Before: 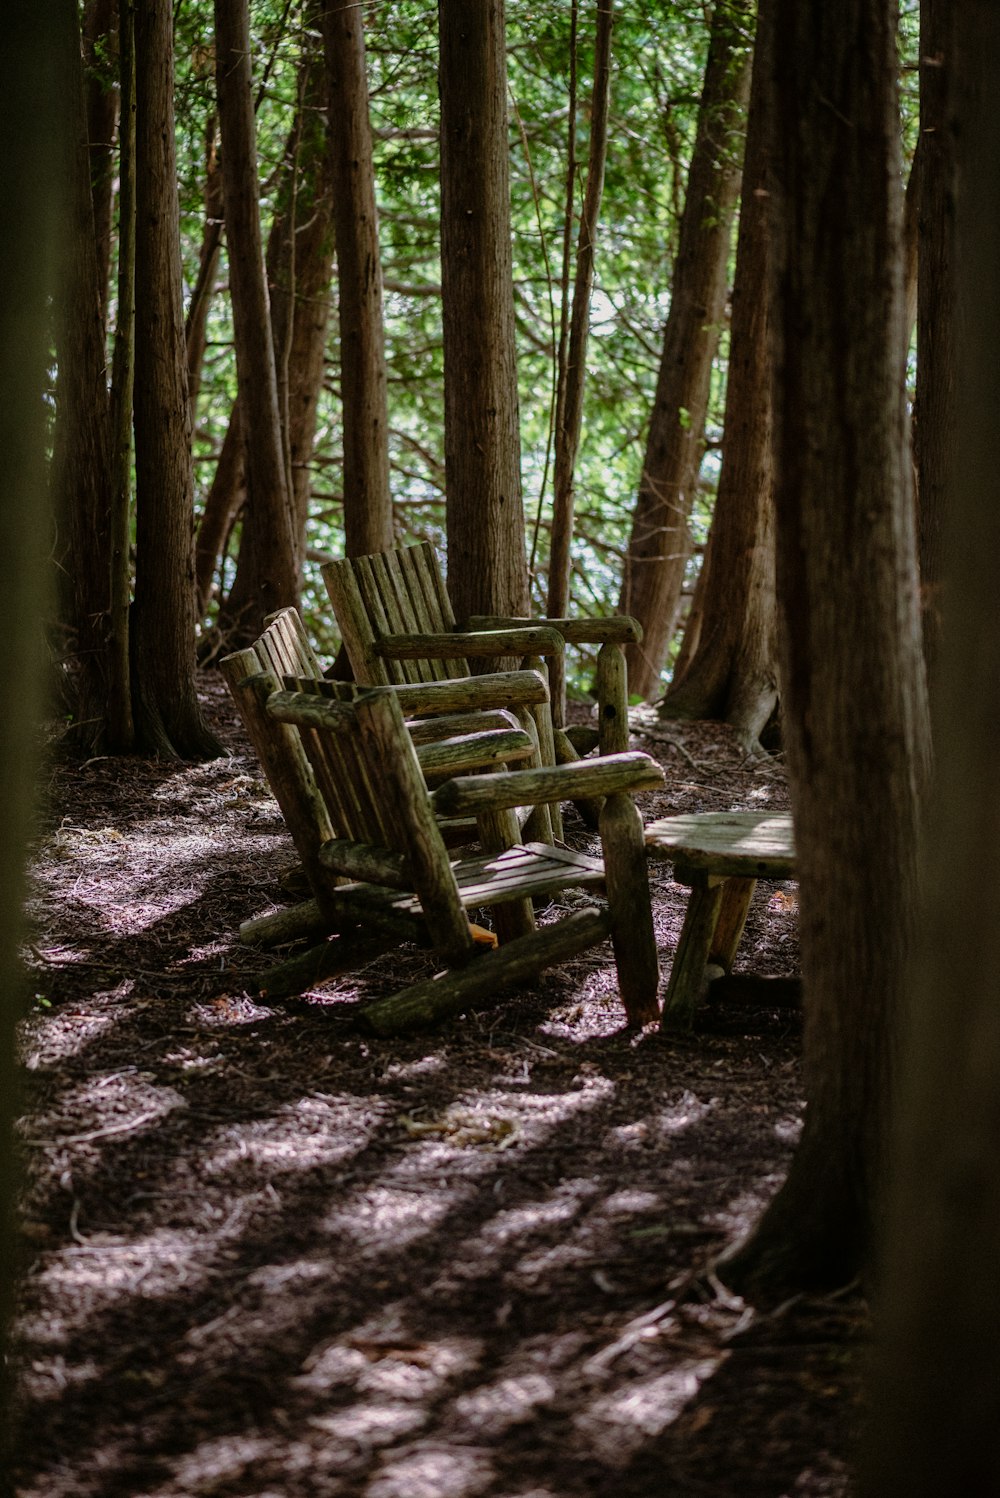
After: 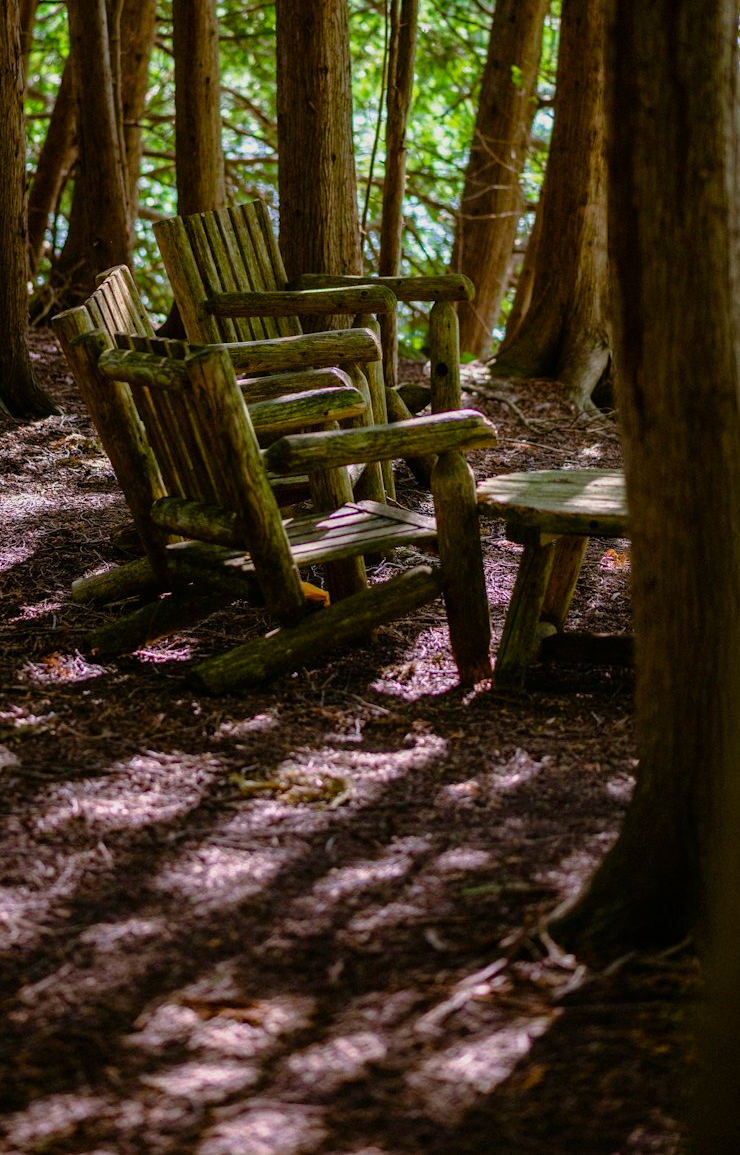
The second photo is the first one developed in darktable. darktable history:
crop: left 16.871%, top 22.857%, right 9.116%
color balance rgb: perceptual saturation grading › global saturation 25%, global vibrance 20%
color balance: output saturation 120%
